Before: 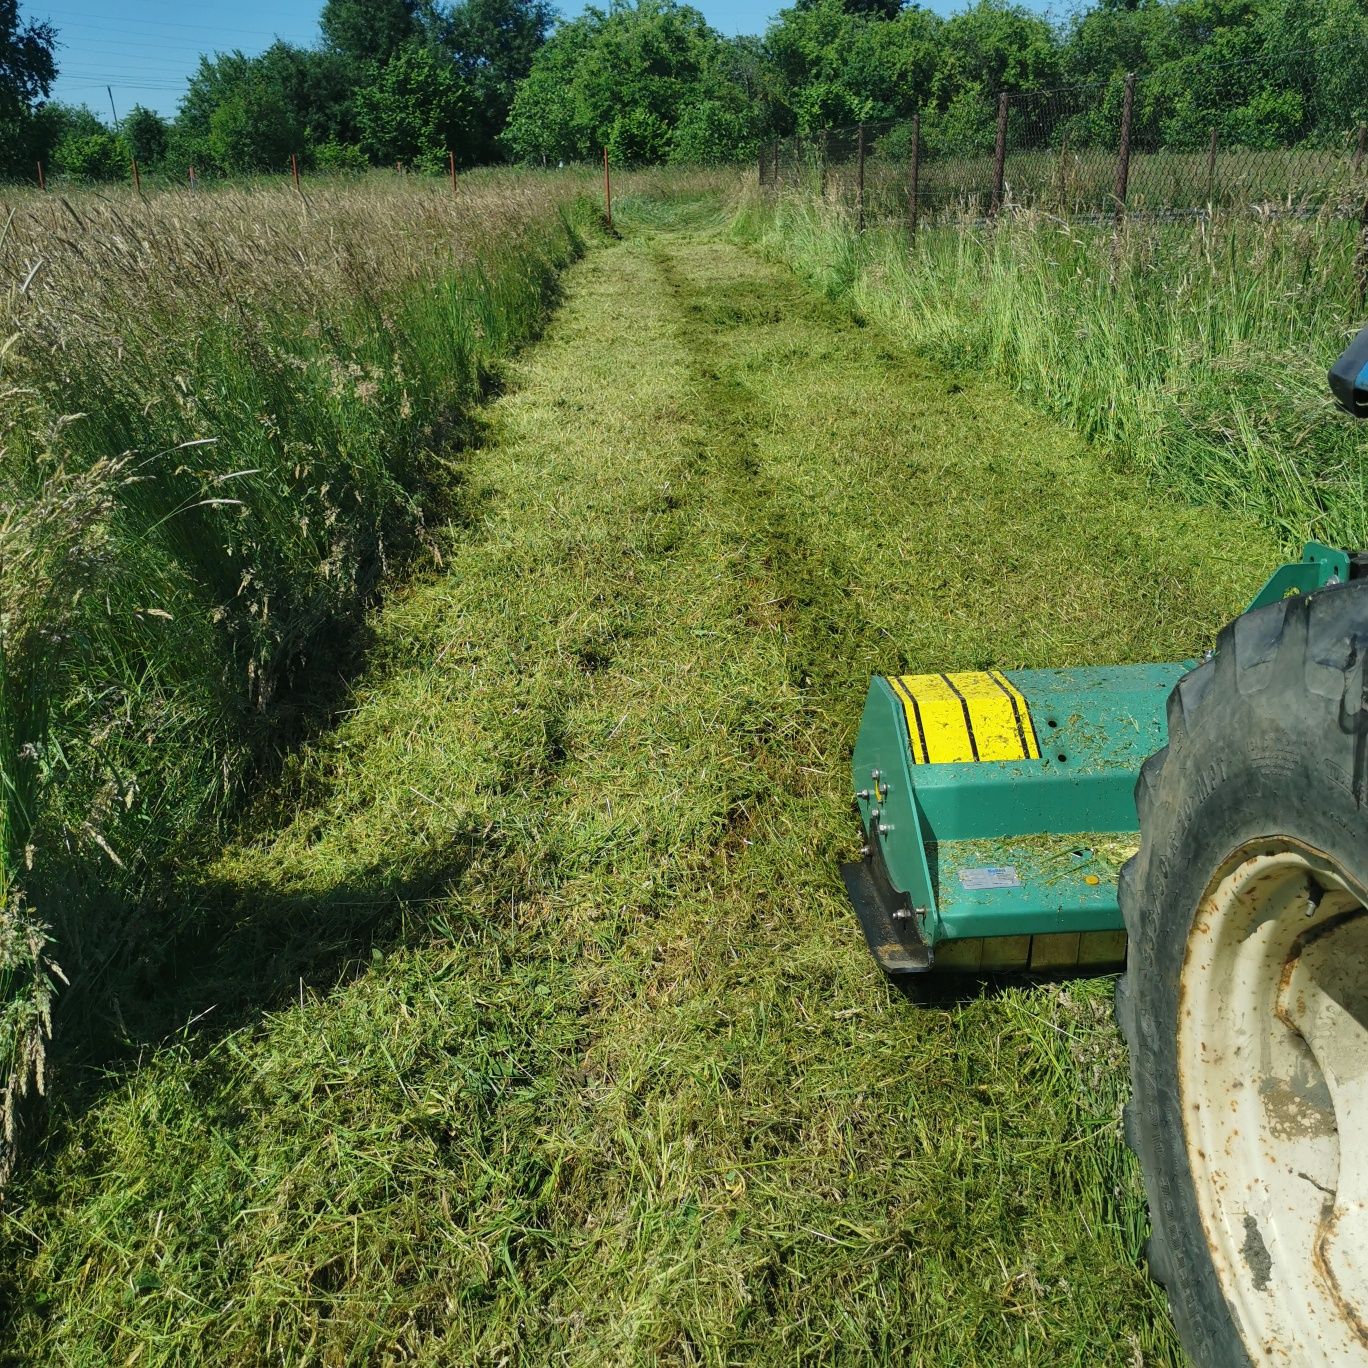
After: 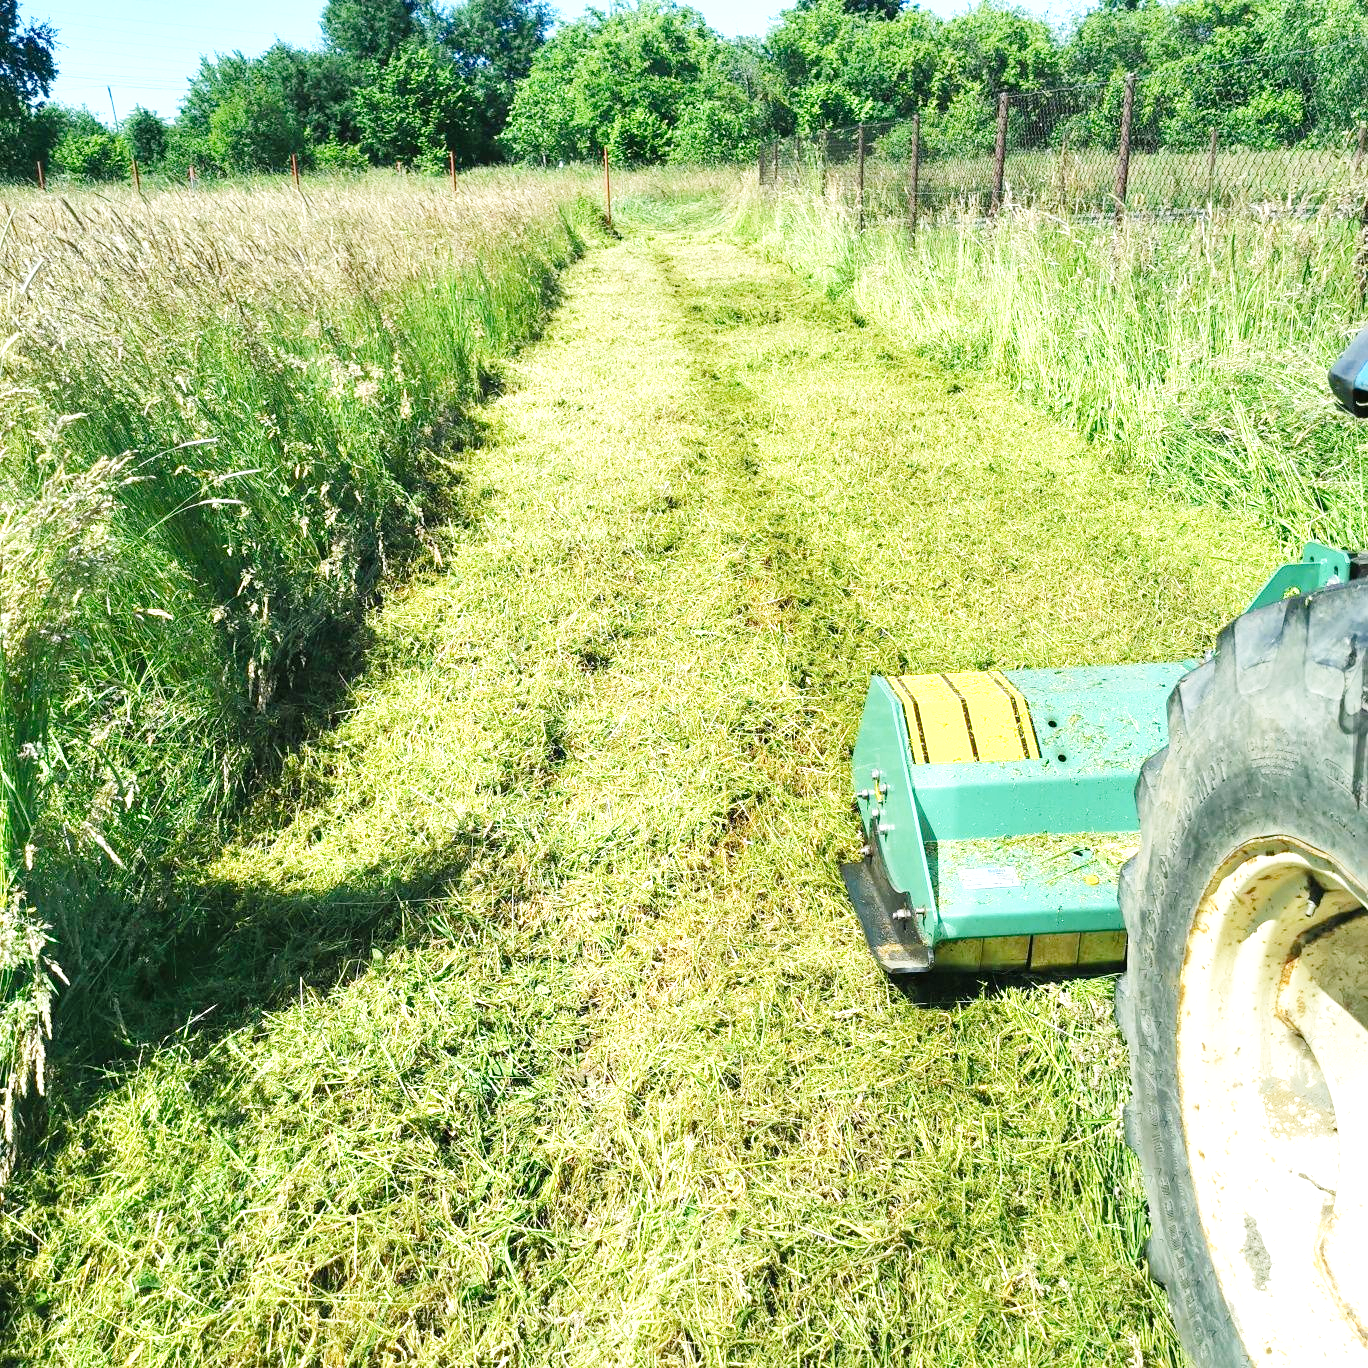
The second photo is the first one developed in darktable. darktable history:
exposure: black level correction 0, exposure 1.2 EV, compensate highlight preservation false
base curve: curves: ch0 [(0, 0) (0.008, 0.007) (0.022, 0.029) (0.048, 0.089) (0.092, 0.197) (0.191, 0.399) (0.275, 0.534) (0.357, 0.65) (0.477, 0.78) (0.542, 0.833) (0.799, 0.973) (1, 1)], preserve colors none
